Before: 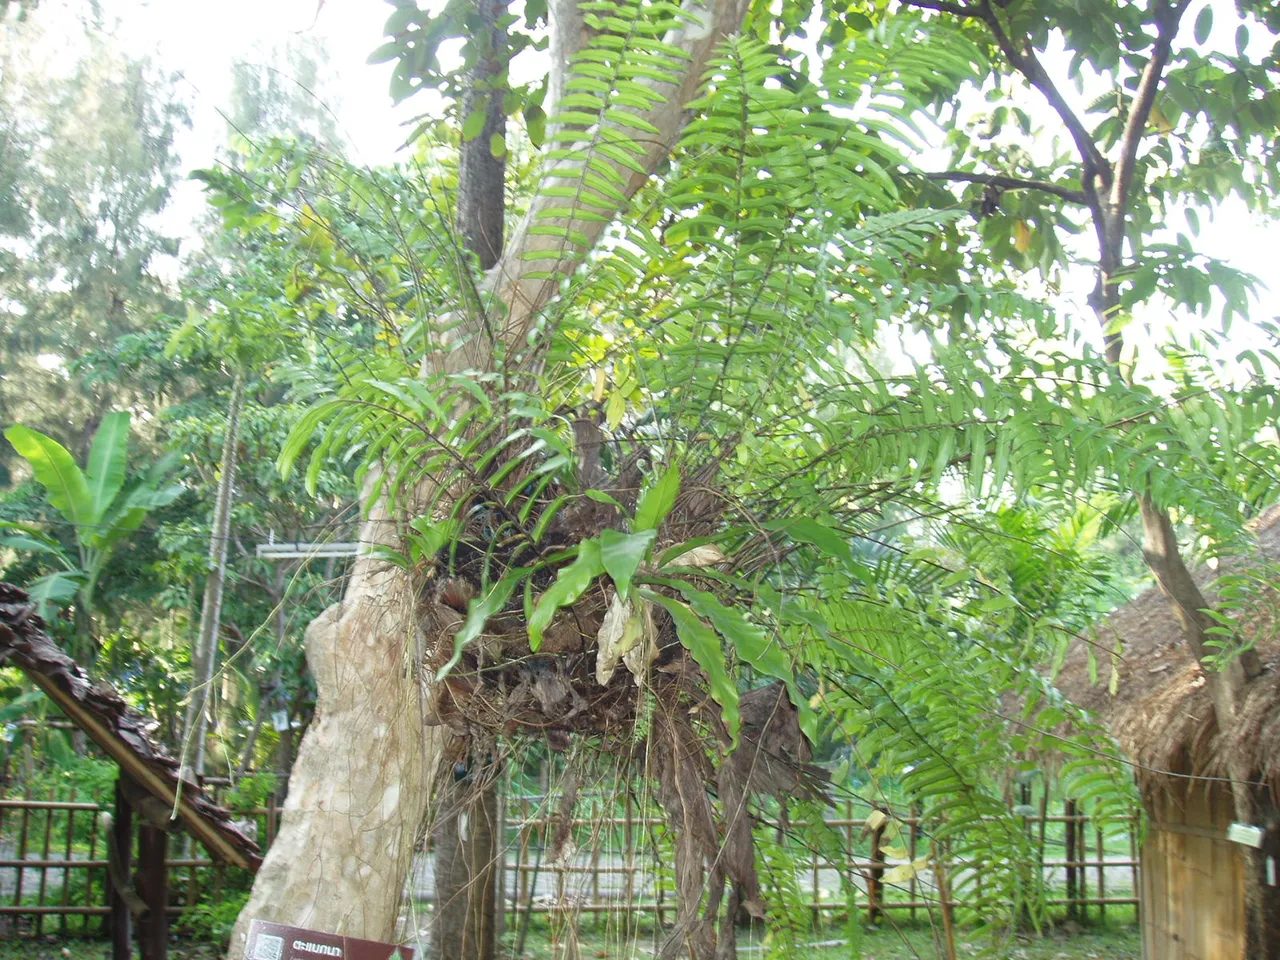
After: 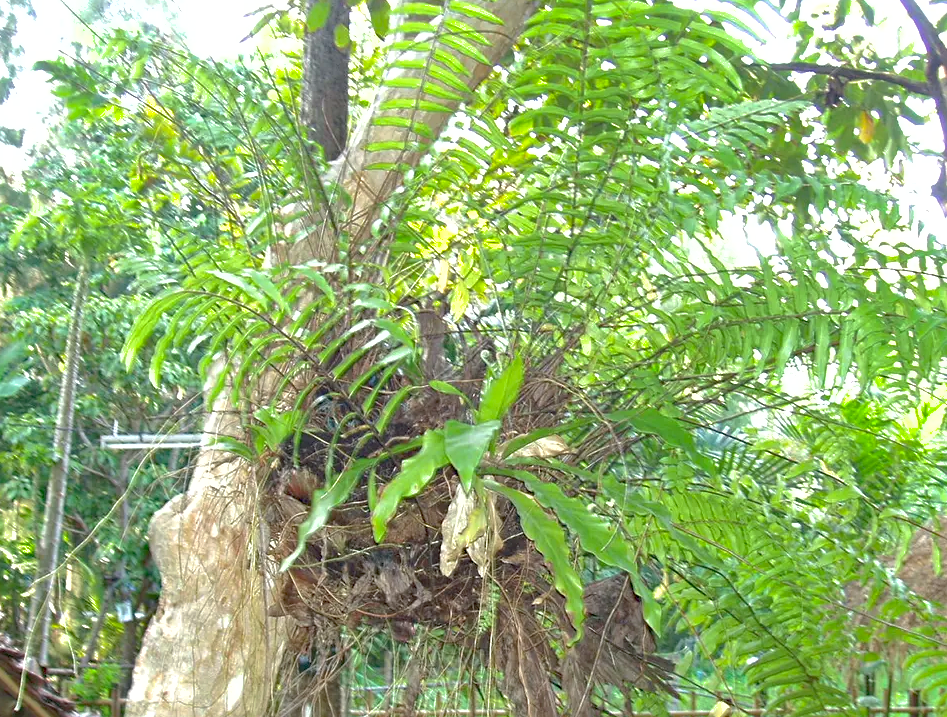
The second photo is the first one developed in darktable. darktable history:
exposure: exposure 0.604 EV, compensate highlight preservation false
crop and rotate: left 12.222%, top 11.379%, right 13.758%, bottom 13.849%
shadows and highlights: shadows color adjustment 98.01%, highlights color adjustment 58.16%
sharpen: amount 0.203
haze removal: strength 0.29, distance 0.251, compatibility mode true, adaptive false
